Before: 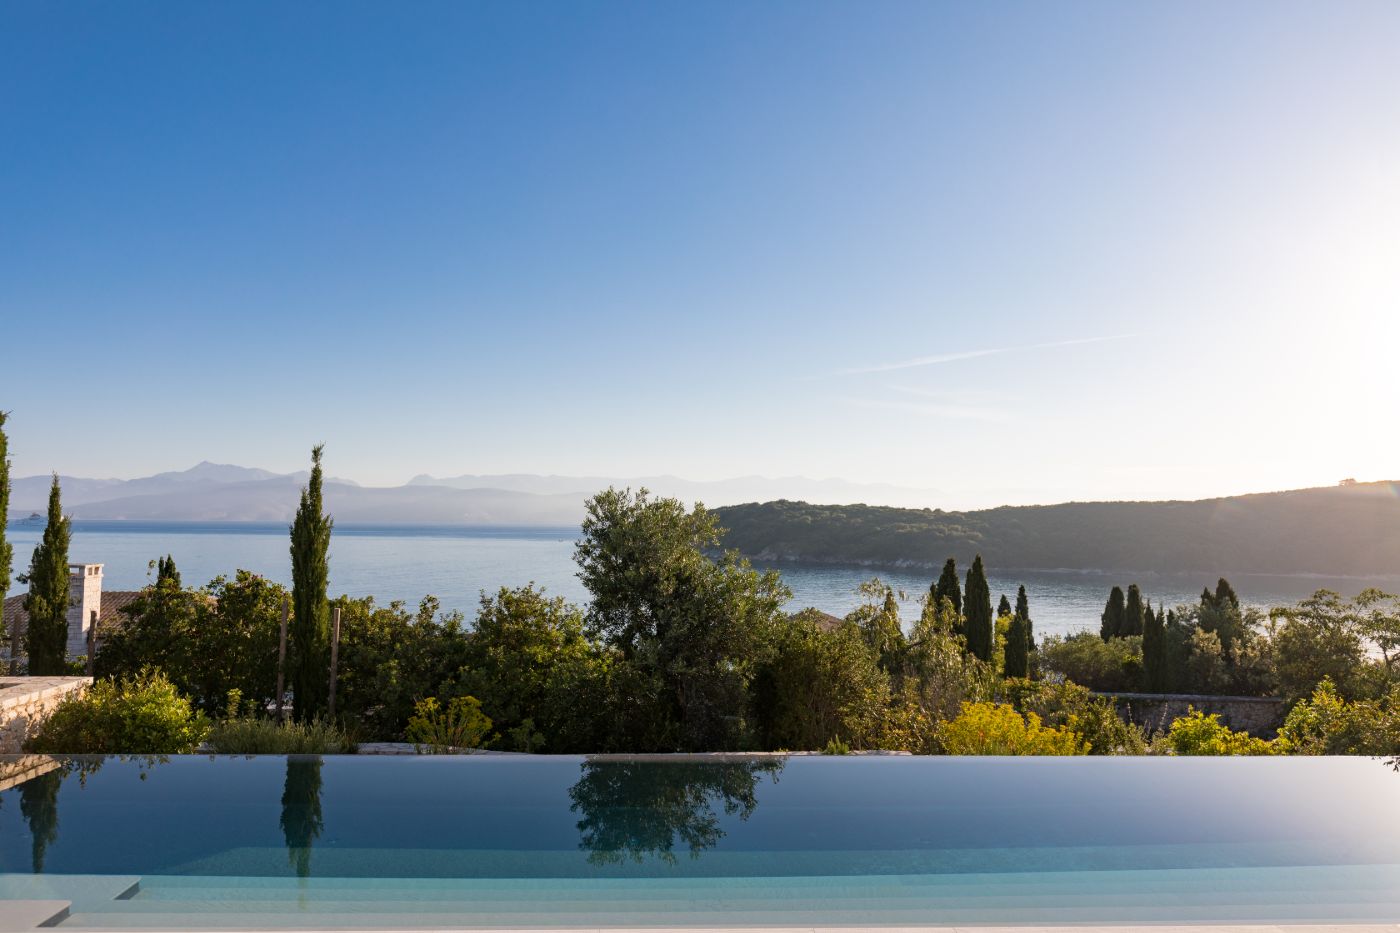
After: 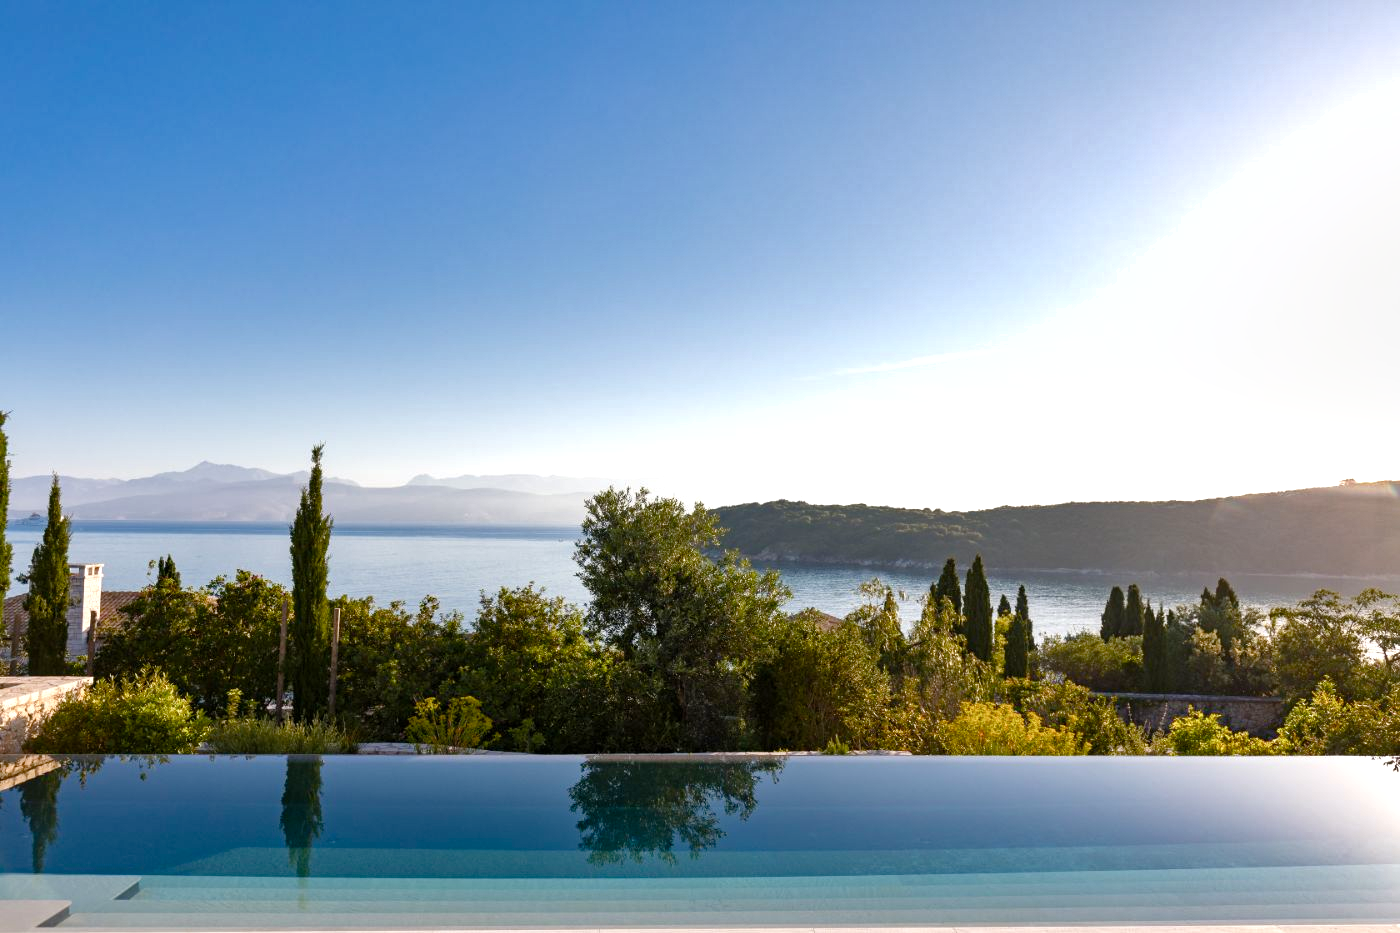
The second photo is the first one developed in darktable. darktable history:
color balance rgb: linear chroma grading › shadows -2.329%, linear chroma grading › highlights -13.977%, linear chroma grading › global chroma -9.929%, linear chroma grading › mid-tones -9.998%, perceptual saturation grading › global saturation 19.92%, perceptual saturation grading › highlights -25.322%, perceptual saturation grading › shadows 49.569%, perceptual brilliance grading › global brilliance 12.426%, global vibrance 20%
shadows and highlights: shadows 59.43, soften with gaussian
